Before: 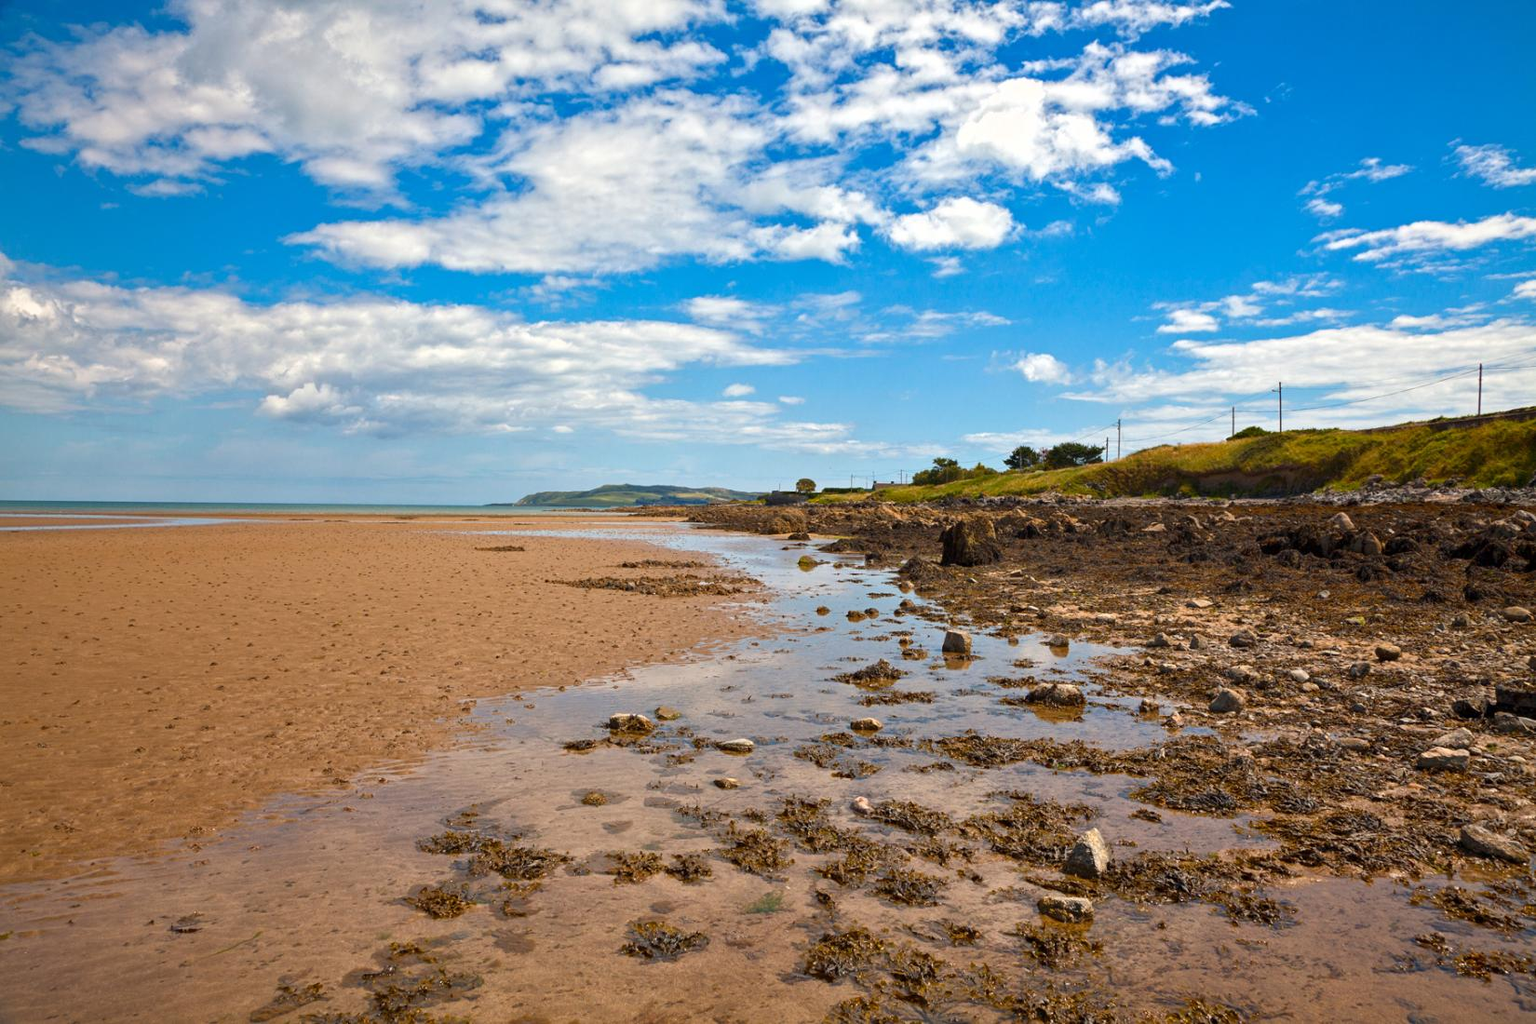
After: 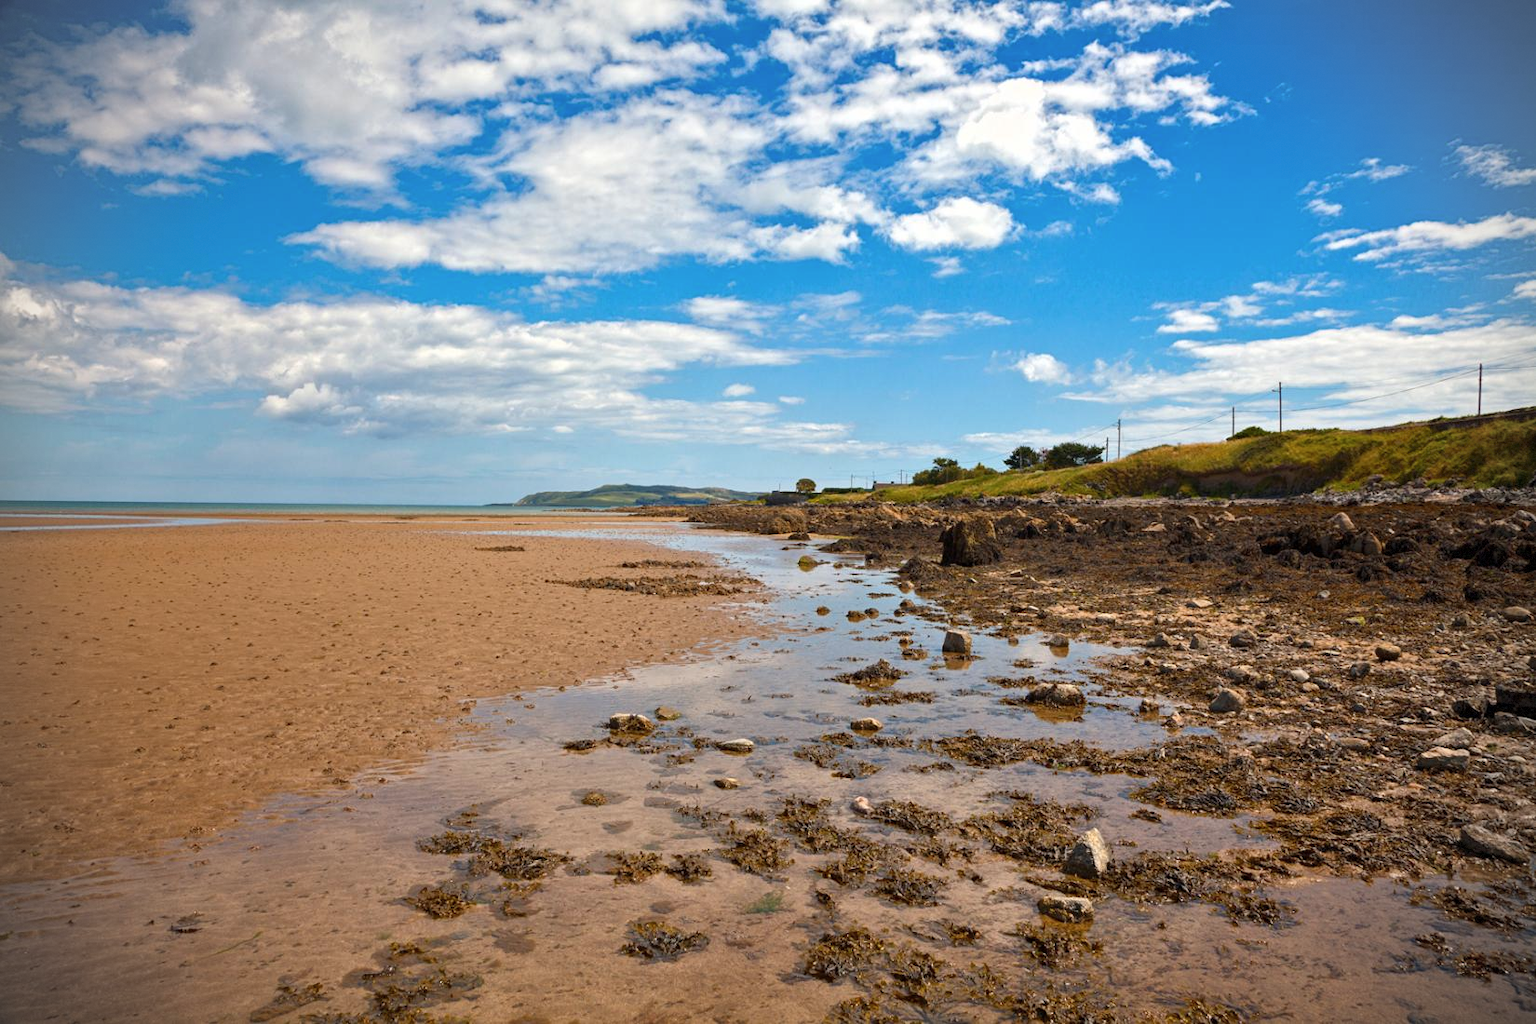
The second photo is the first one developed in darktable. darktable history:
vignetting: dithering 8-bit output
contrast brightness saturation: saturation -0.055
